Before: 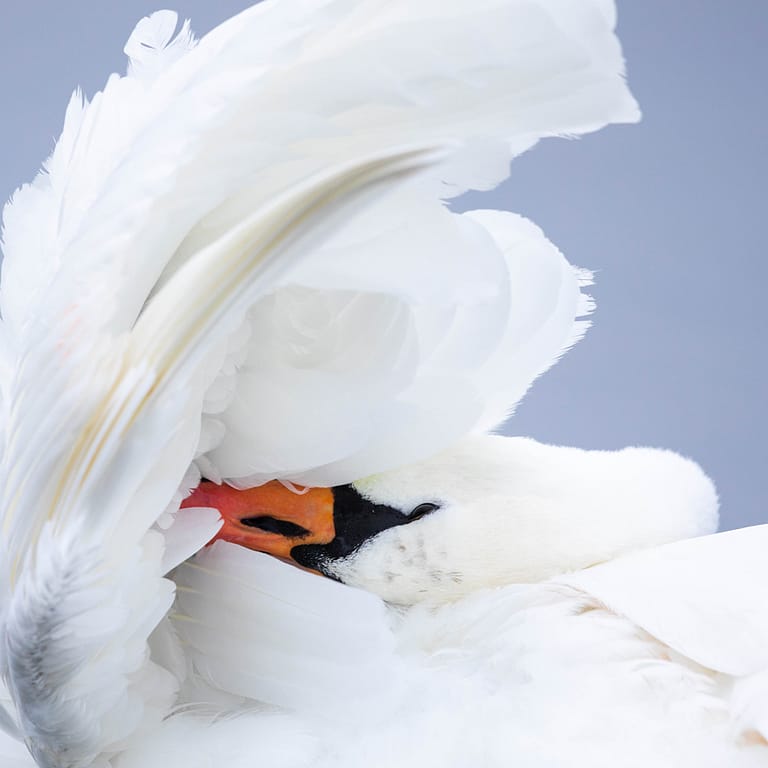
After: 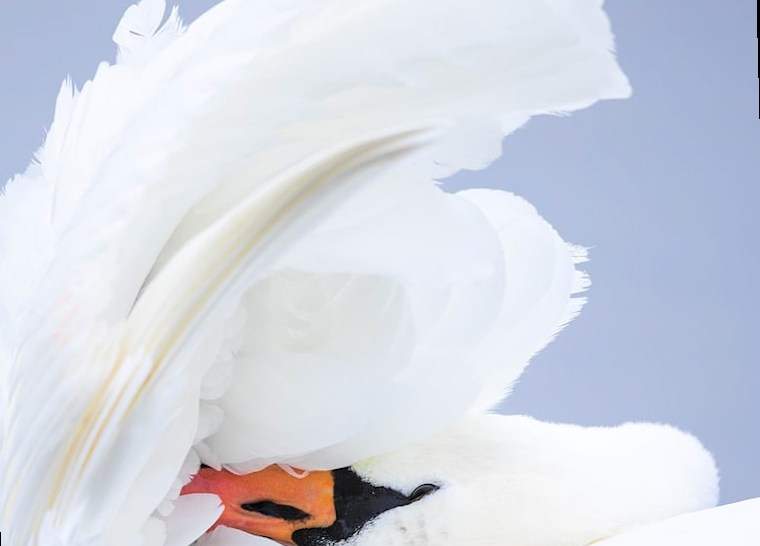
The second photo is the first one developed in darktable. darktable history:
crop: bottom 24.967%
rotate and perspective: rotation -1.42°, crop left 0.016, crop right 0.984, crop top 0.035, crop bottom 0.965
contrast brightness saturation: brightness 0.15
